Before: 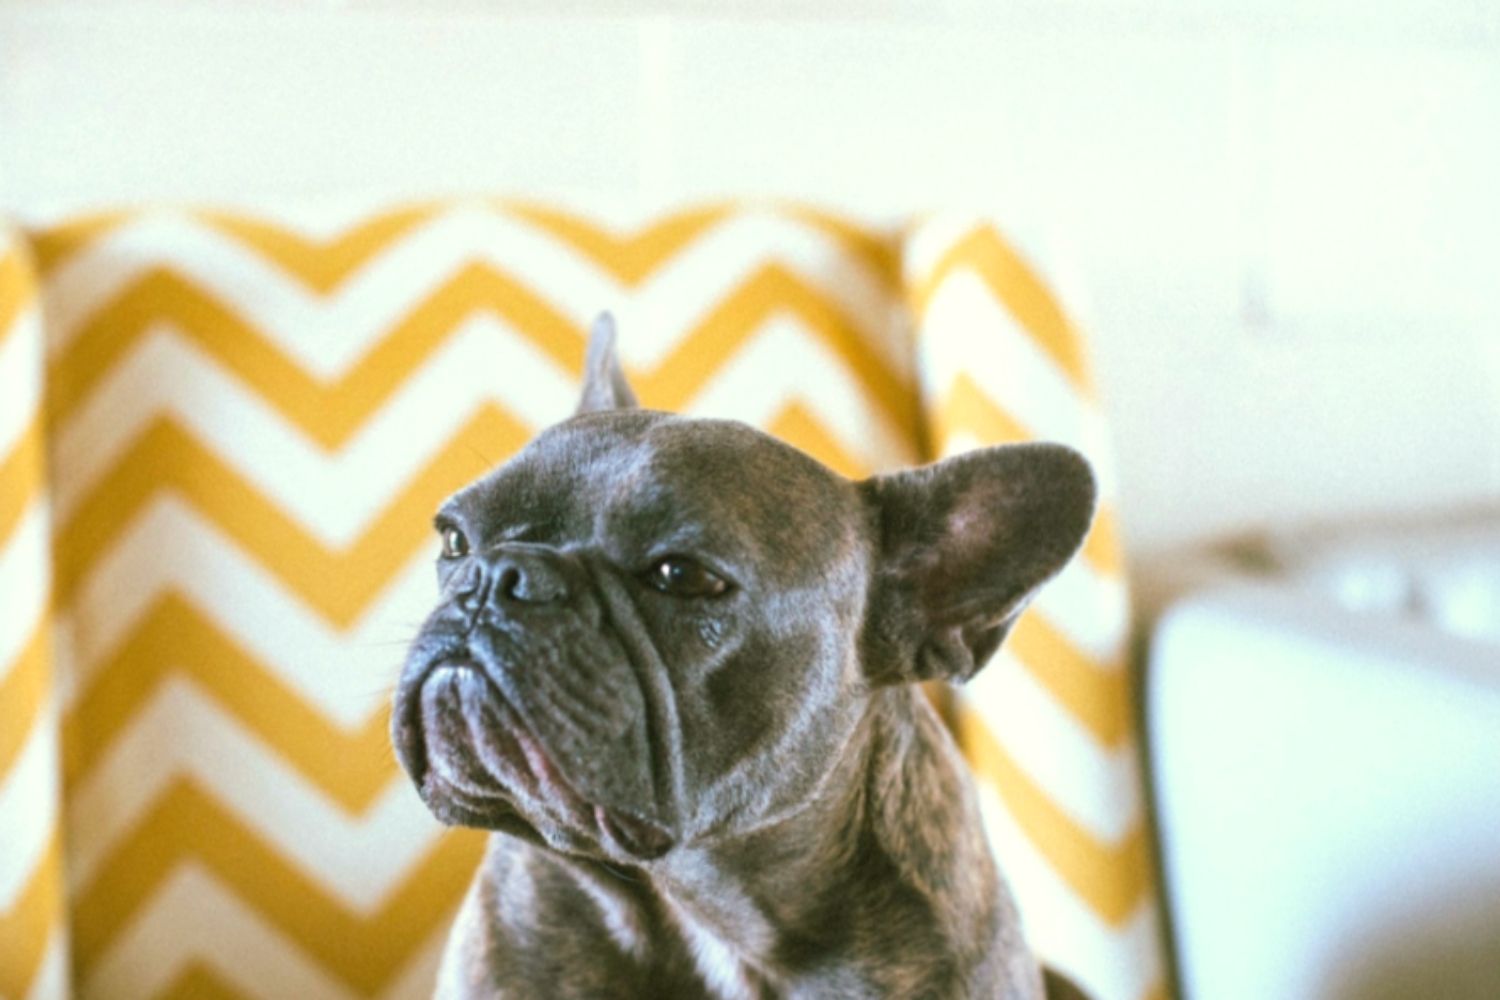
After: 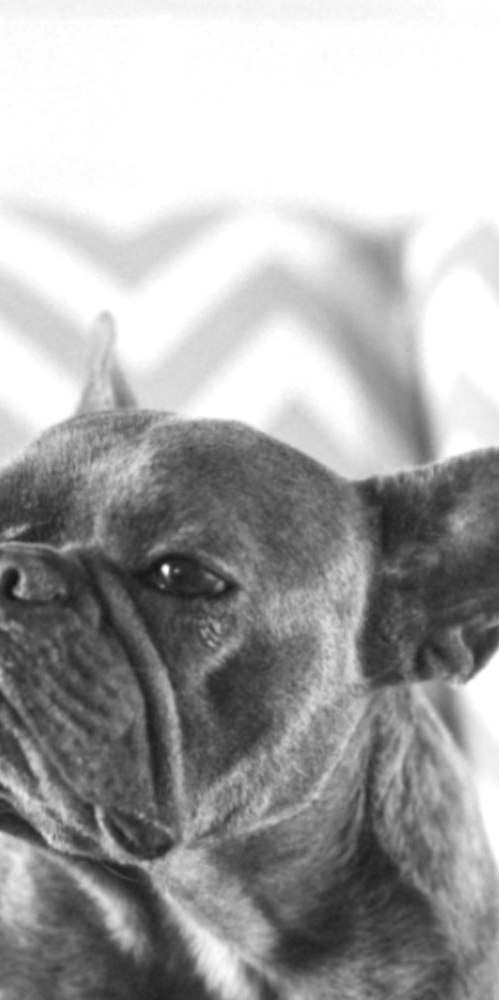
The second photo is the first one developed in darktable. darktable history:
white balance: red 1.127, blue 0.943
monochrome: on, module defaults
crop: left 33.36%, right 33.36%
